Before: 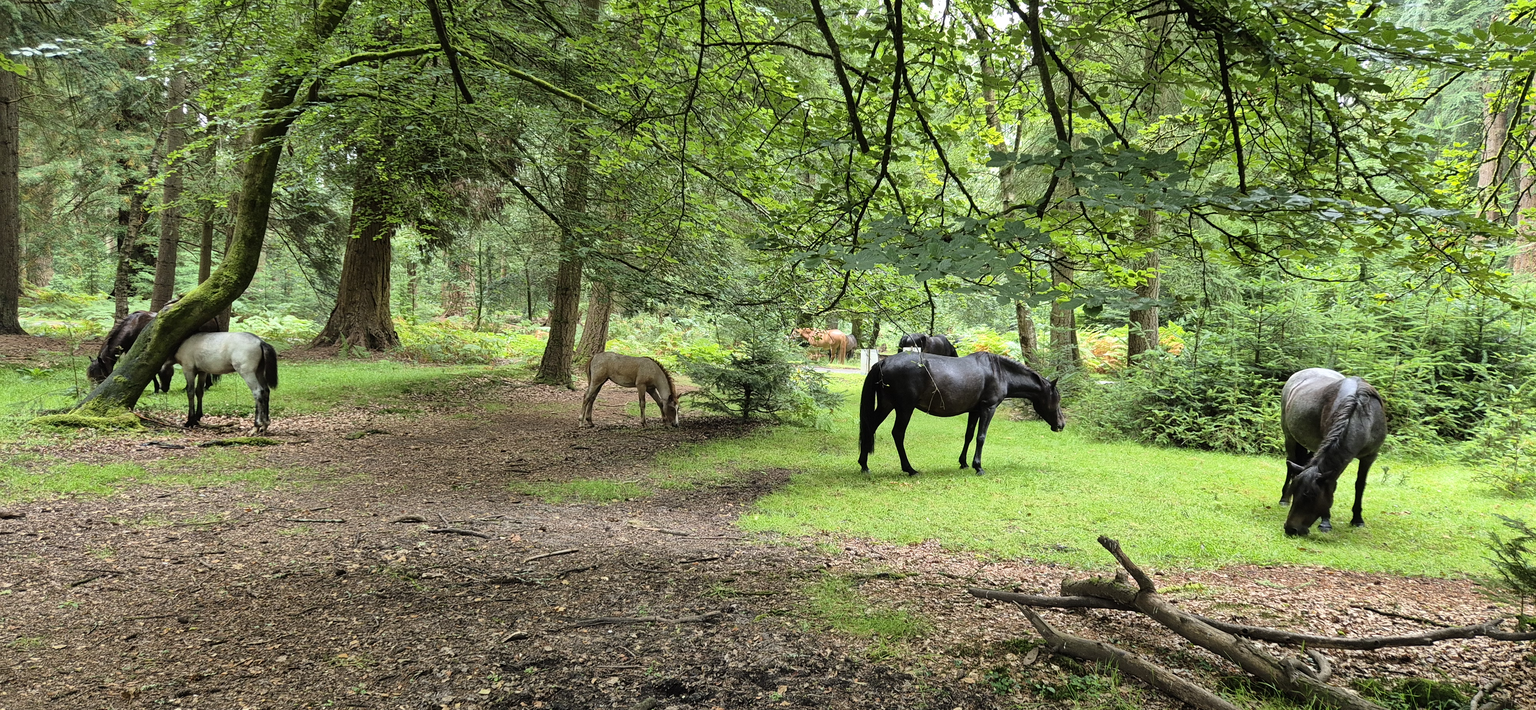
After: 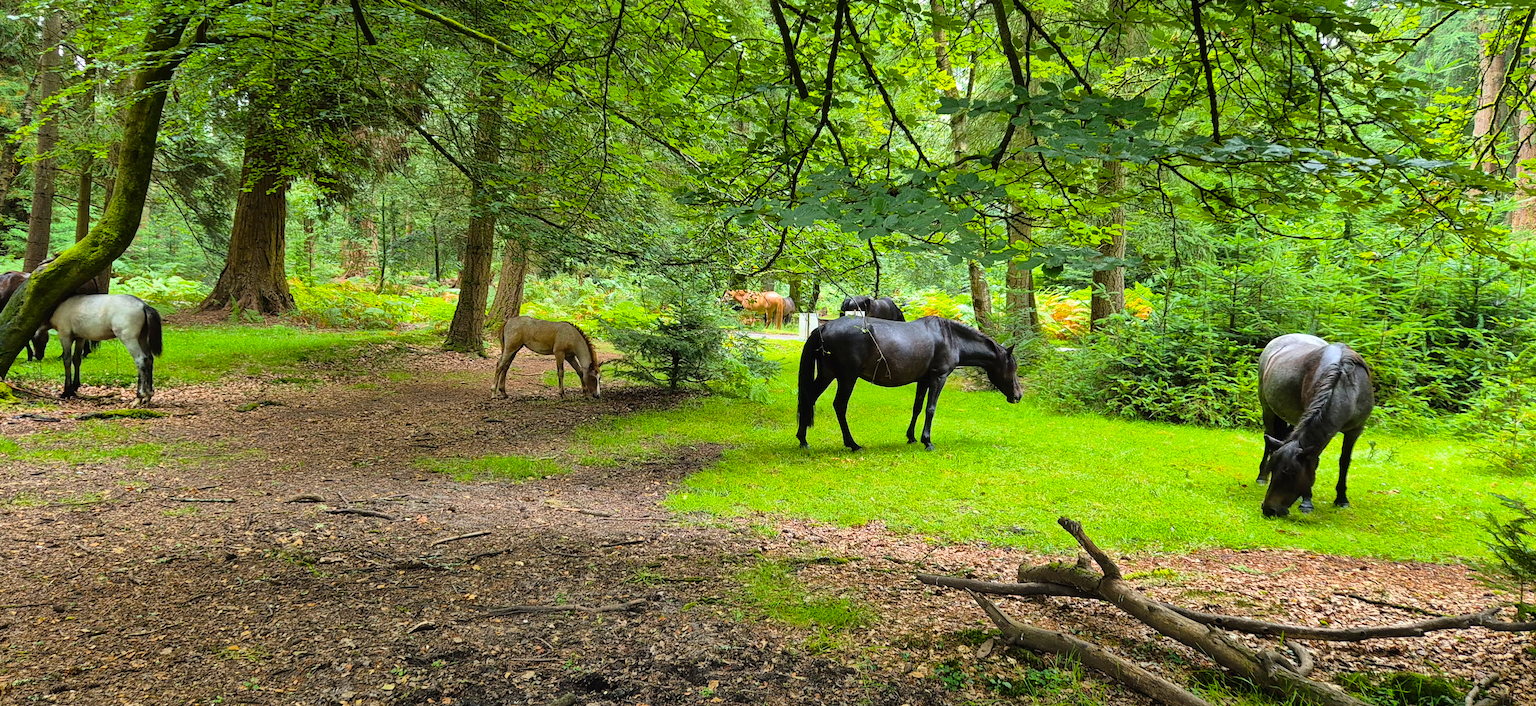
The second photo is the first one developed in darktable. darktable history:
crop and rotate: left 8.446%, top 8.861%
color balance rgb: perceptual saturation grading › global saturation 39.802%, global vibrance 9.672%
